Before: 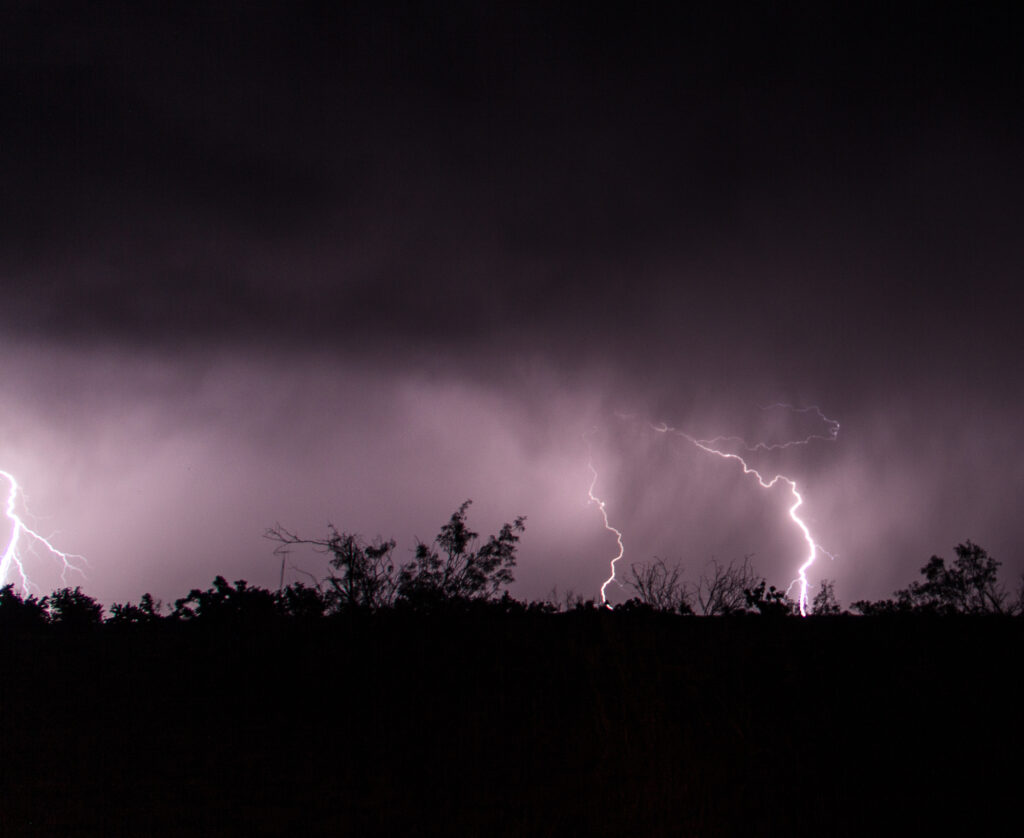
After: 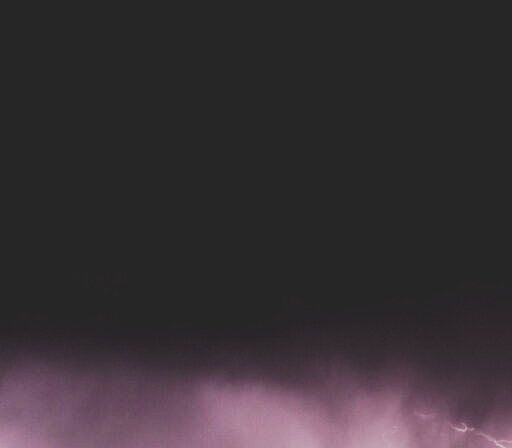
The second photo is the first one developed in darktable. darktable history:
crop: left 19.556%, right 30.401%, bottom 46.458%
tone curve: curves: ch0 [(0, 0) (0.003, 0.15) (0.011, 0.151) (0.025, 0.15) (0.044, 0.15) (0.069, 0.151) (0.1, 0.153) (0.136, 0.16) (0.177, 0.183) (0.224, 0.21) (0.277, 0.253) (0.335, 0.309) (0.399, 0.389) (0.468, 0.479) (0.543, 0.58) (0.623, 0.677) (0.709, 0.747) (0.801, 0.808) (0.898, 0.87) (1, 1)], preserve colors none
tone equalizer: -8 EV -0.417 EV, -7 EV -0.389 EV, -6 EV -0.333 EV, -5 EV -0.222 EV, -3 EV 0.222 EV, -2 EV 0.333 EV, -1 EV 0.389 EV, +0 EV 0.417 EV, edges refinement/feathering 500, mask exposure compensation -1.57 EV, preserve details no
